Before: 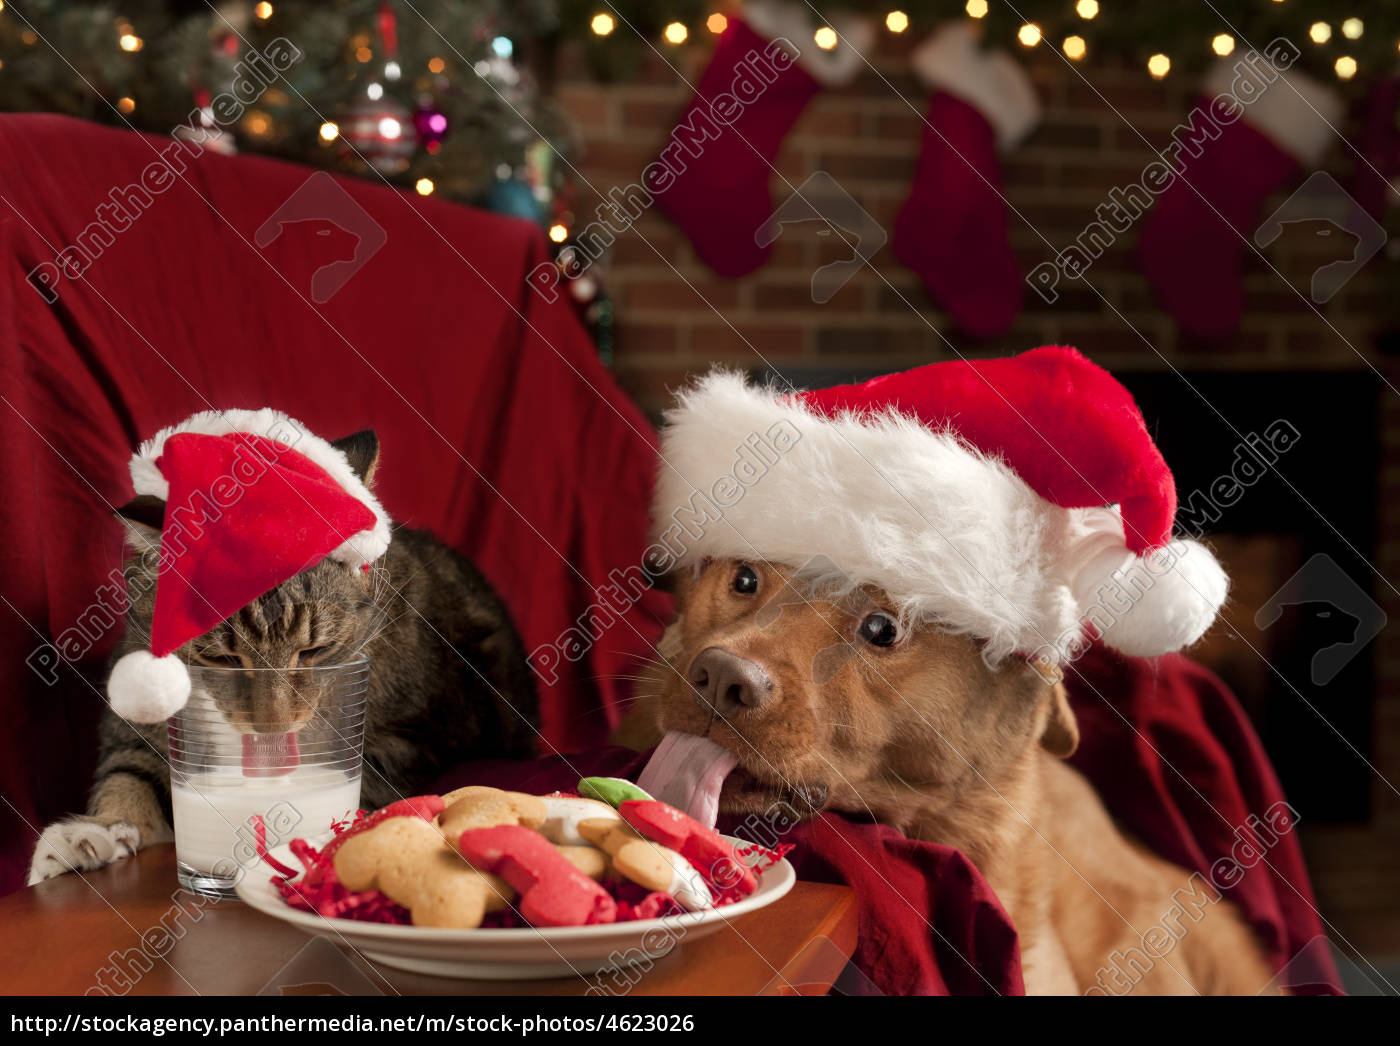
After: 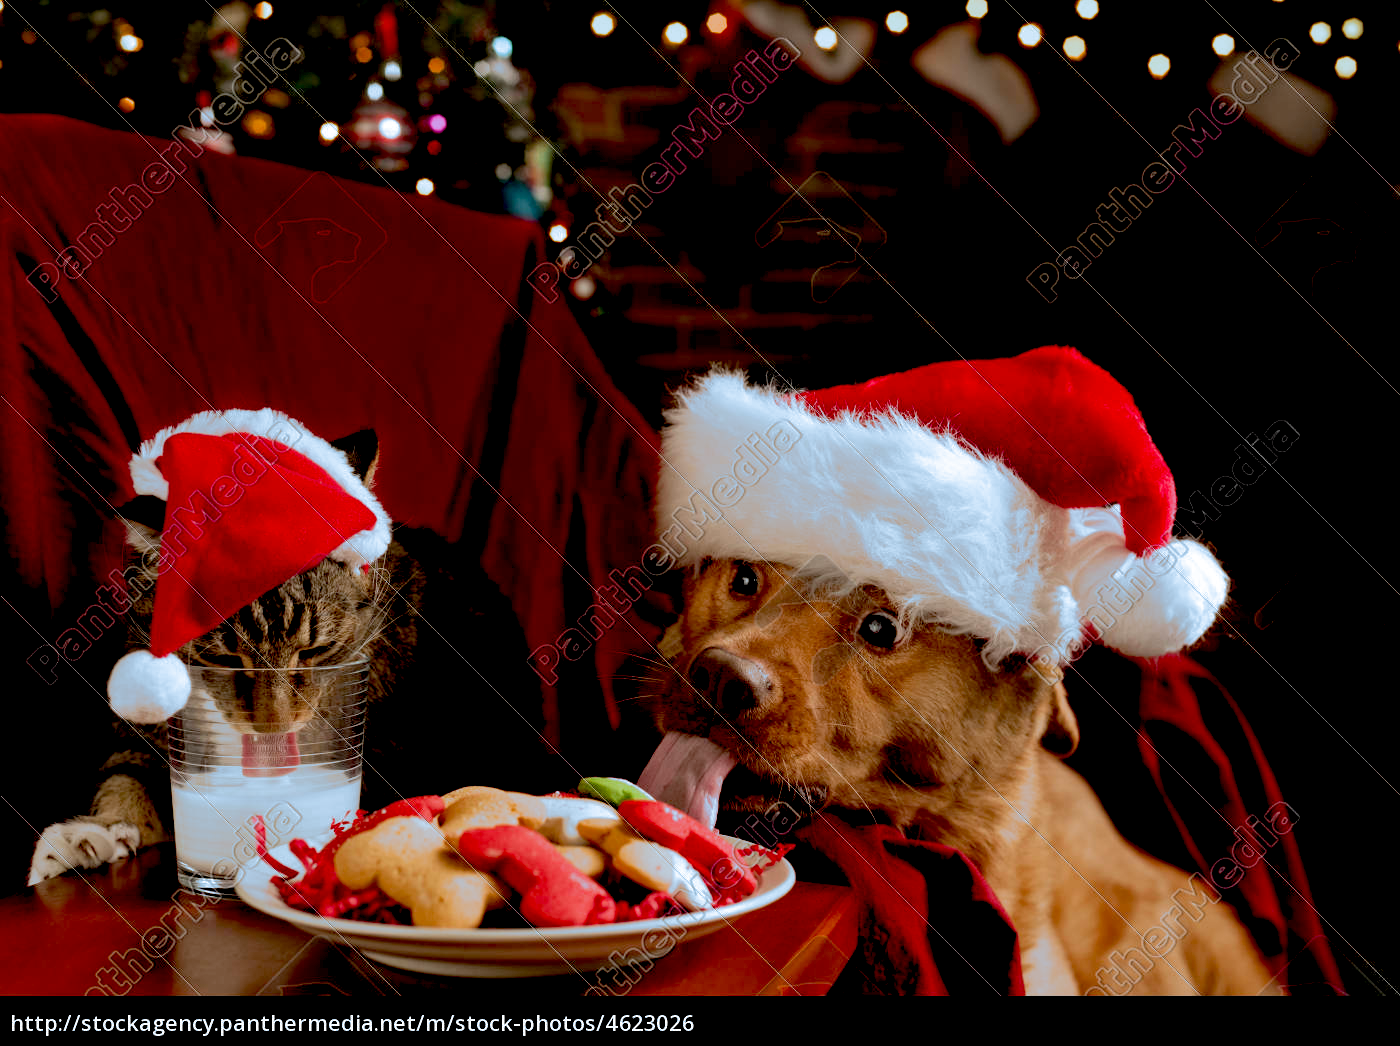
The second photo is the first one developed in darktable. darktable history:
split-toning: shadows › hue 351.18°, shadows › saturation 0.86, highlights › hue 218.82°, highlights › saturation 0.73, balance -19.167
exposure: black level correction 0.047, exposure 0.013 EV, compensate highlight preservation false
